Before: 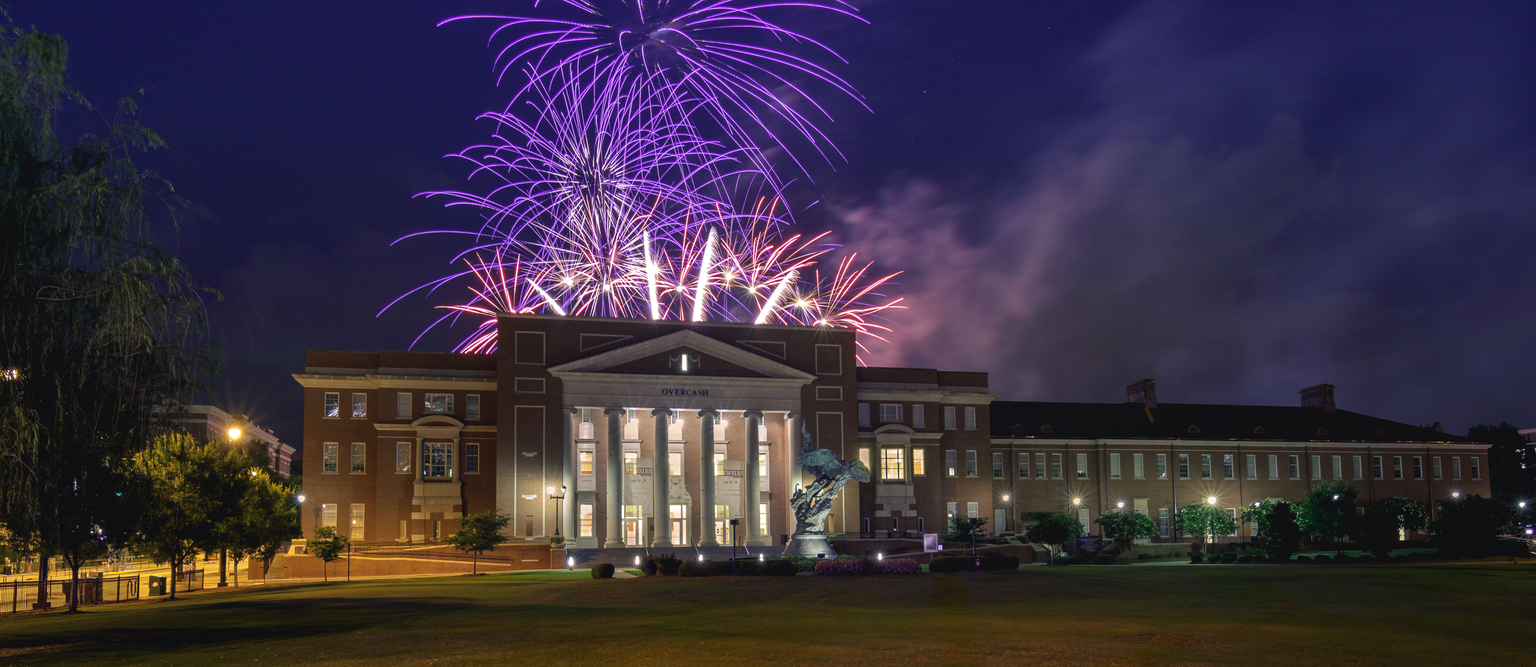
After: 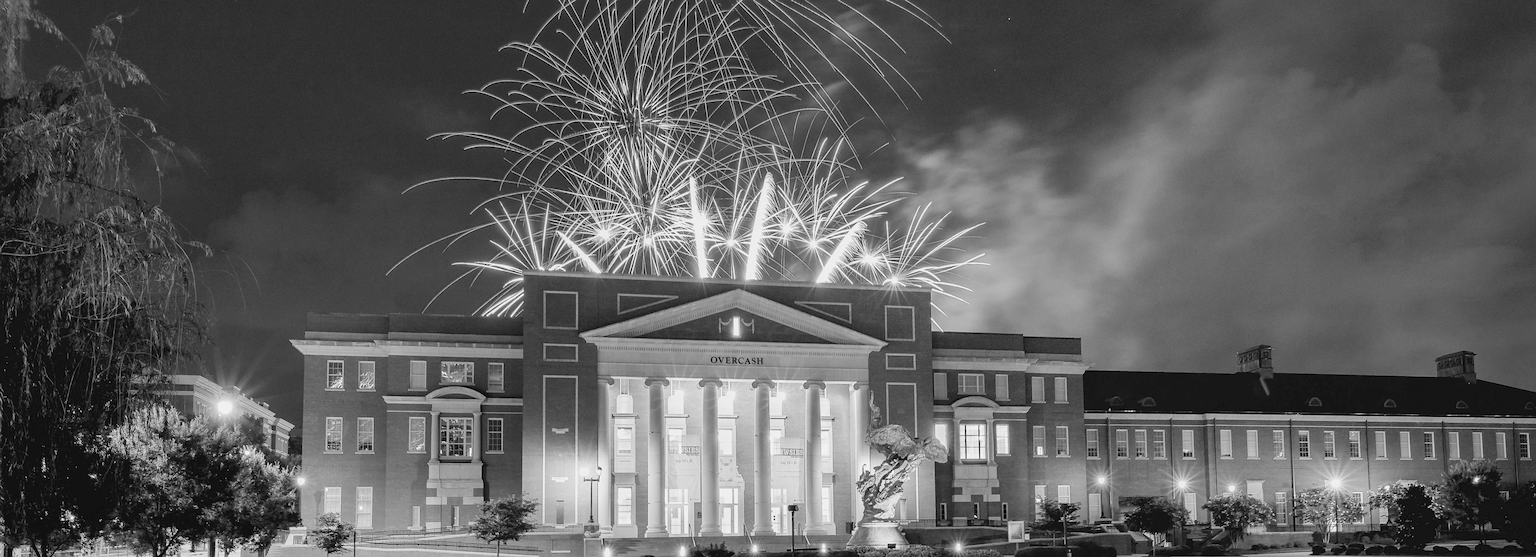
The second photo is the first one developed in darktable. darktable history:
crop and rotate: left 2.425%, top 11.305%, right 9.6%, bottom 15.08%
sharpen: on, module defaults
color correction: highlights a* 10.32, highlights b* 14.66, shadows a* -9.59, shadows b* -15.02
color balance rgb: perceptual saturation grading › global saturation 20%, perceptual saturation grading › highlights -25%, perceptual saturation grading › shadows 50%
monochrome: a 32, b 64, size 2.3
filmic rgb: black relative exposure -6.15 EV, white relative exposure 6.96 EV, hardness 2.23, color science v6 (2022)
exposure: exposure 2.04 EV, compensate highlight preservation false
